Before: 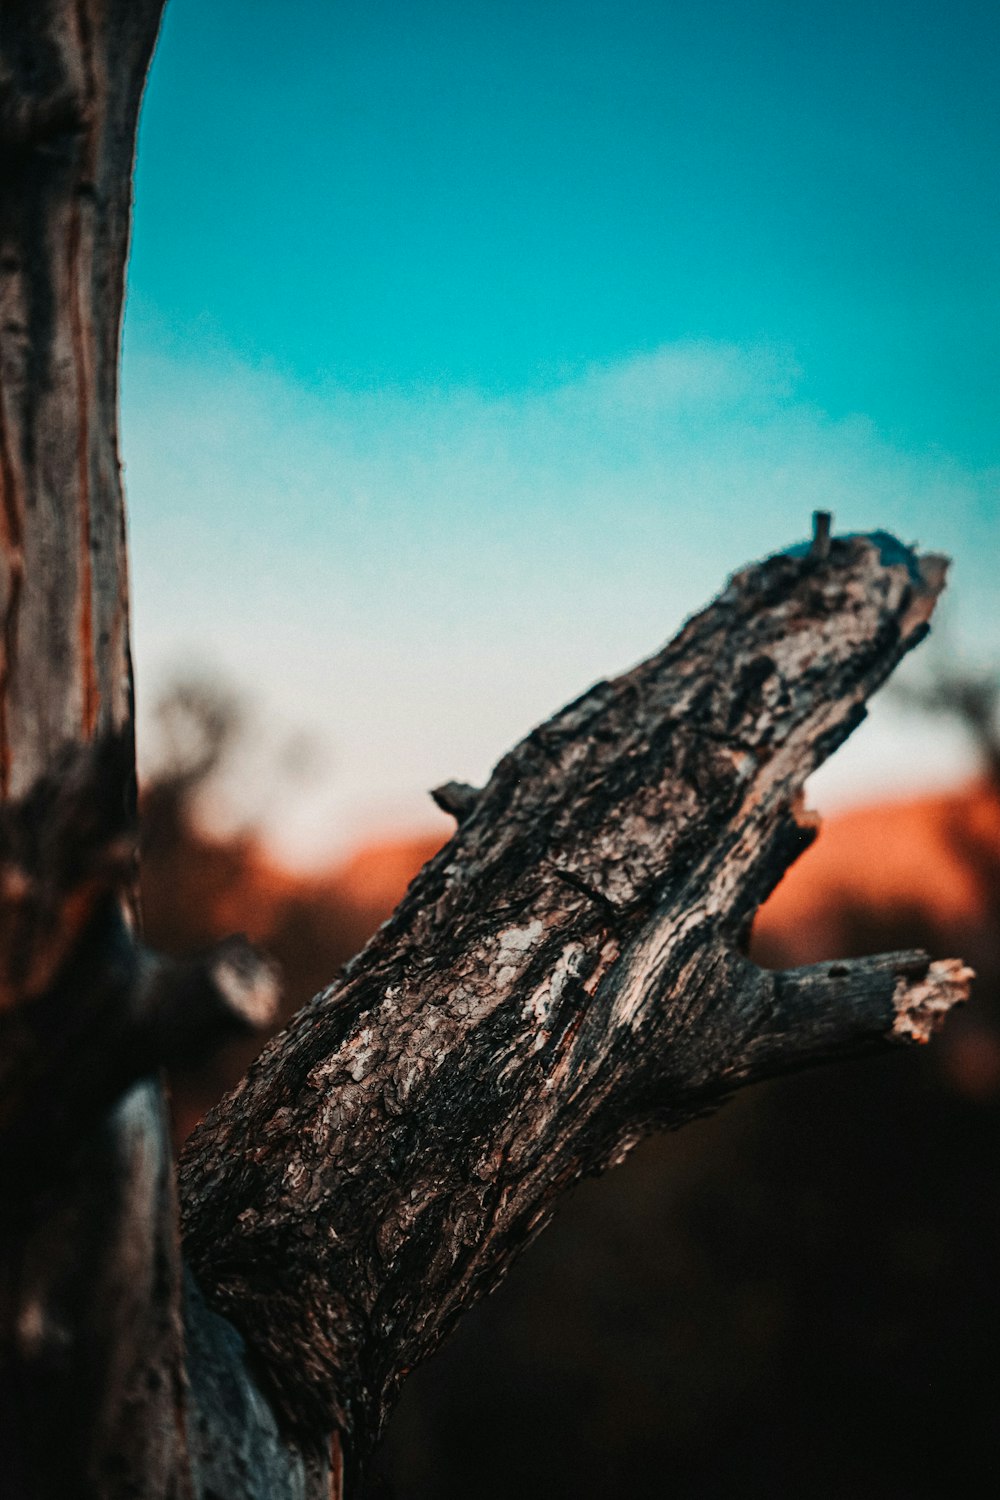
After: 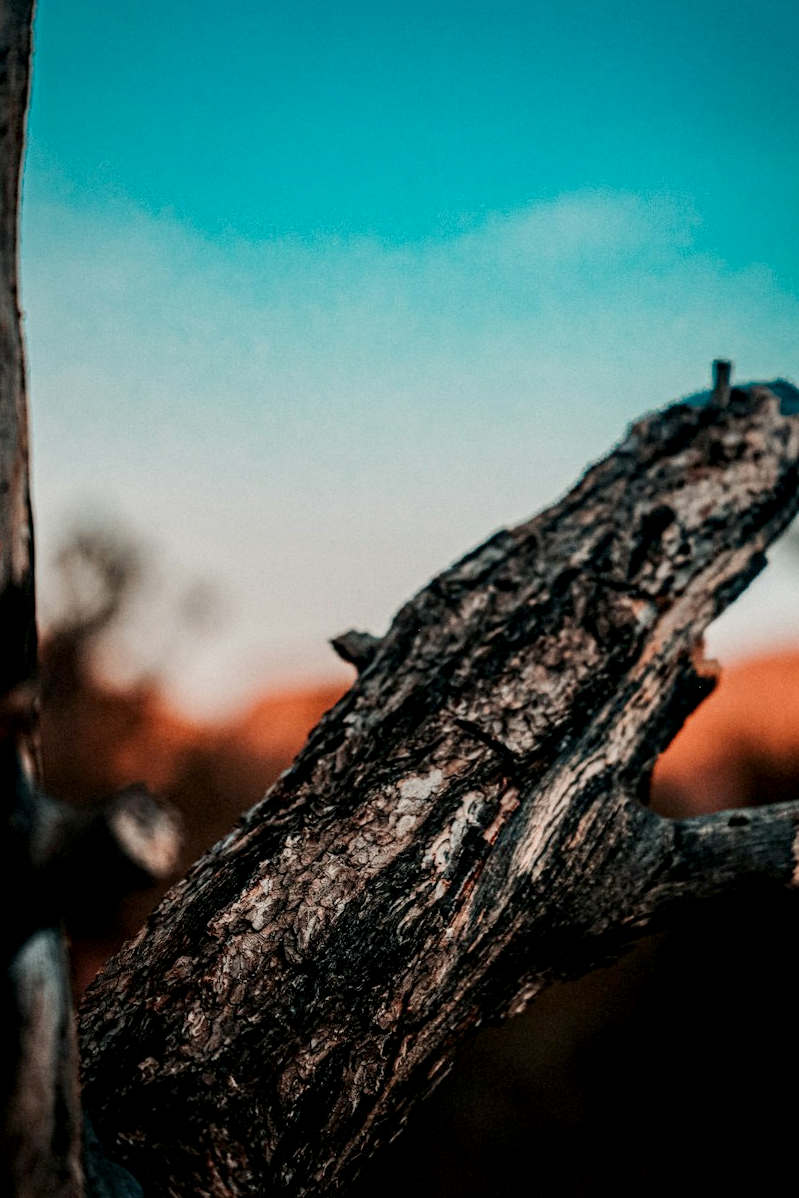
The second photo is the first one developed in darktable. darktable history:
tone equalizer: on, module defaults
crop and rotate: left 10.071%, top 10.071%, right 10.02%, bottom 10.02%
exposure: black level correction 0.006, exposure -0.226 EV, compensate highlight preservation false
local contrast: detail 130%
